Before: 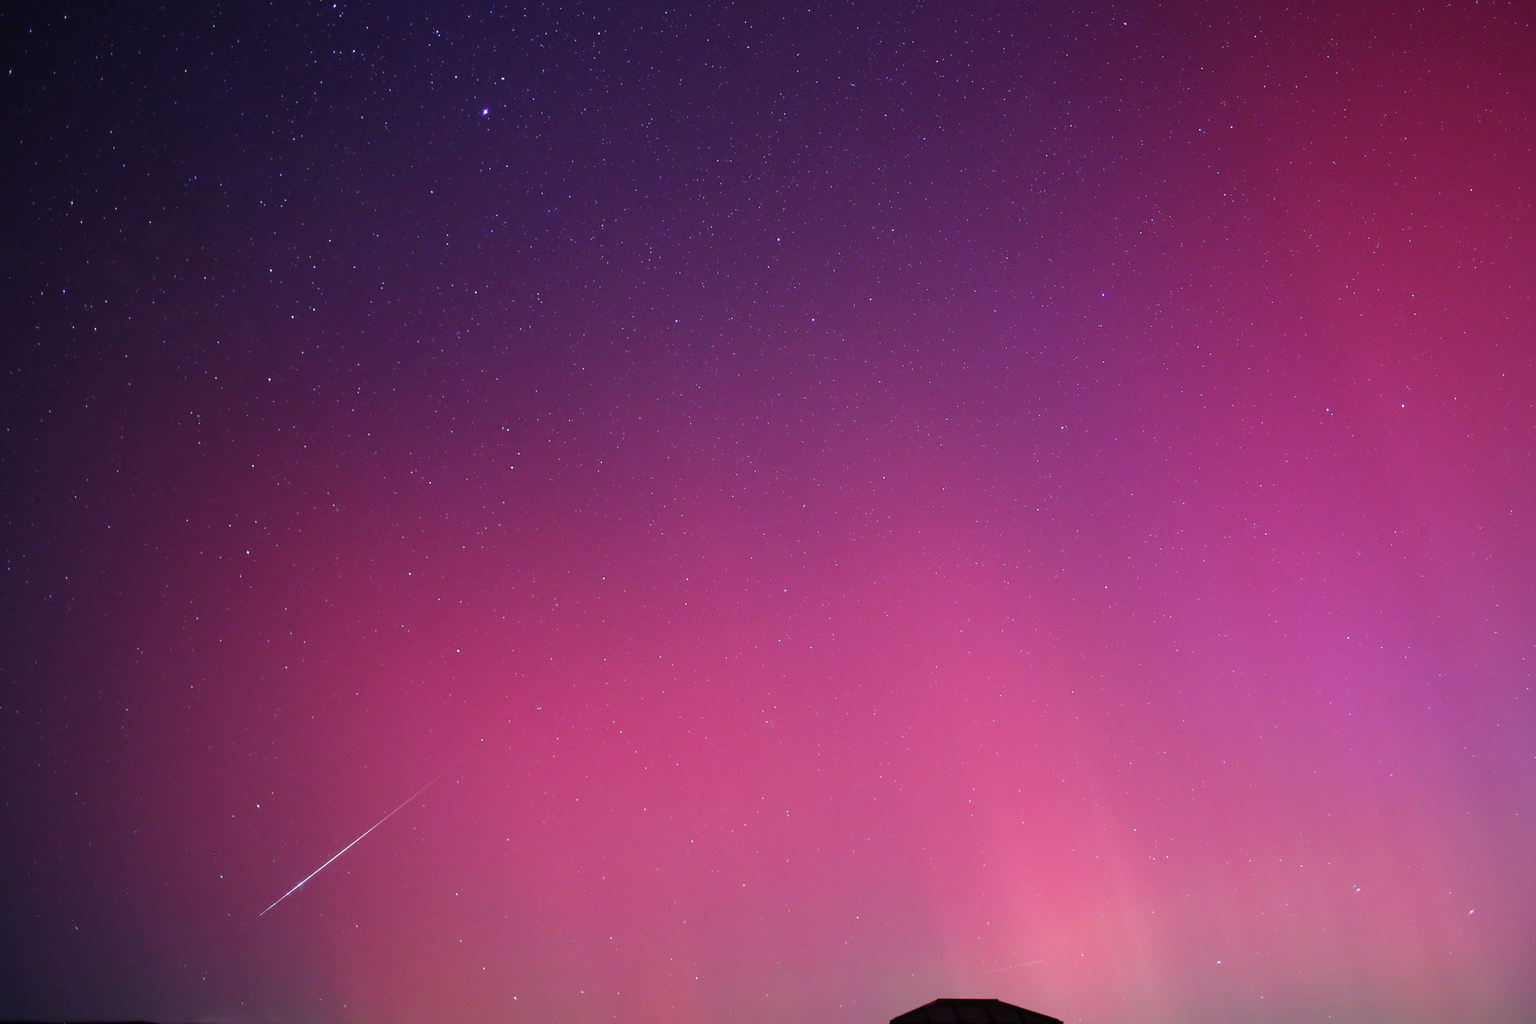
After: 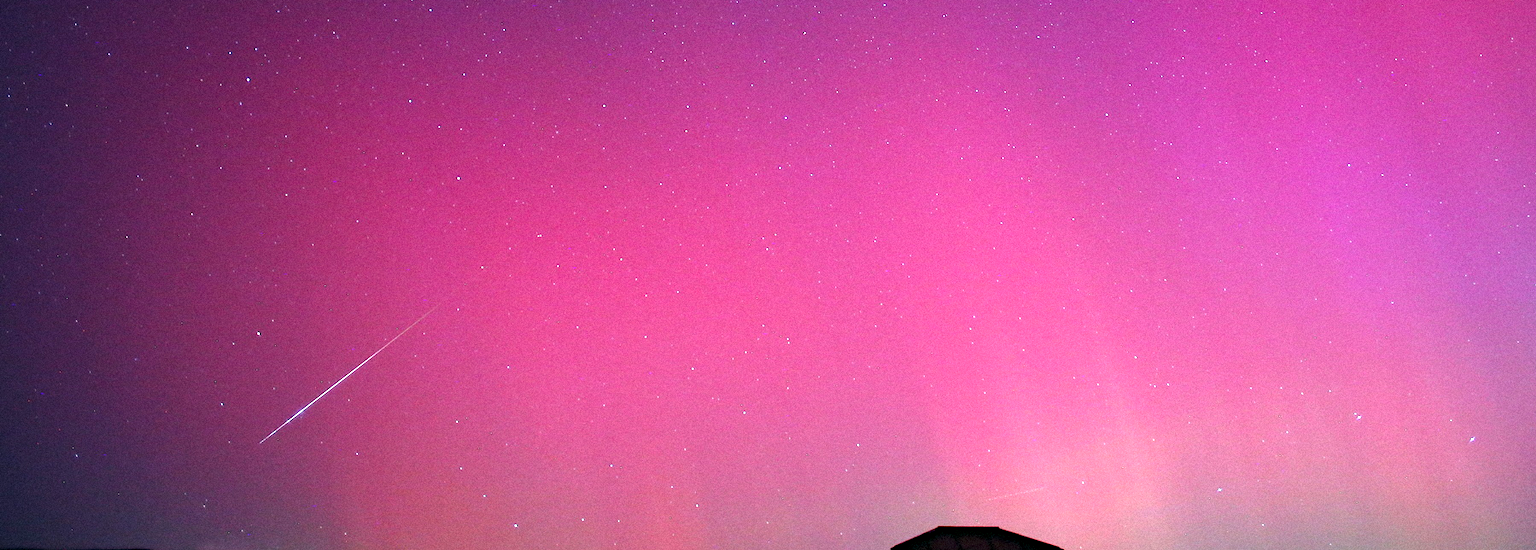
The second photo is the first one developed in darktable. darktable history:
grain: mid-tones bias 0%
haze removal: strength 0.29, distance 0.25, compatibility mode true, adaptive false
crop and rotate: top 46.237%
exposure: exposure 0.785 EV, compensate highlight preservation false
